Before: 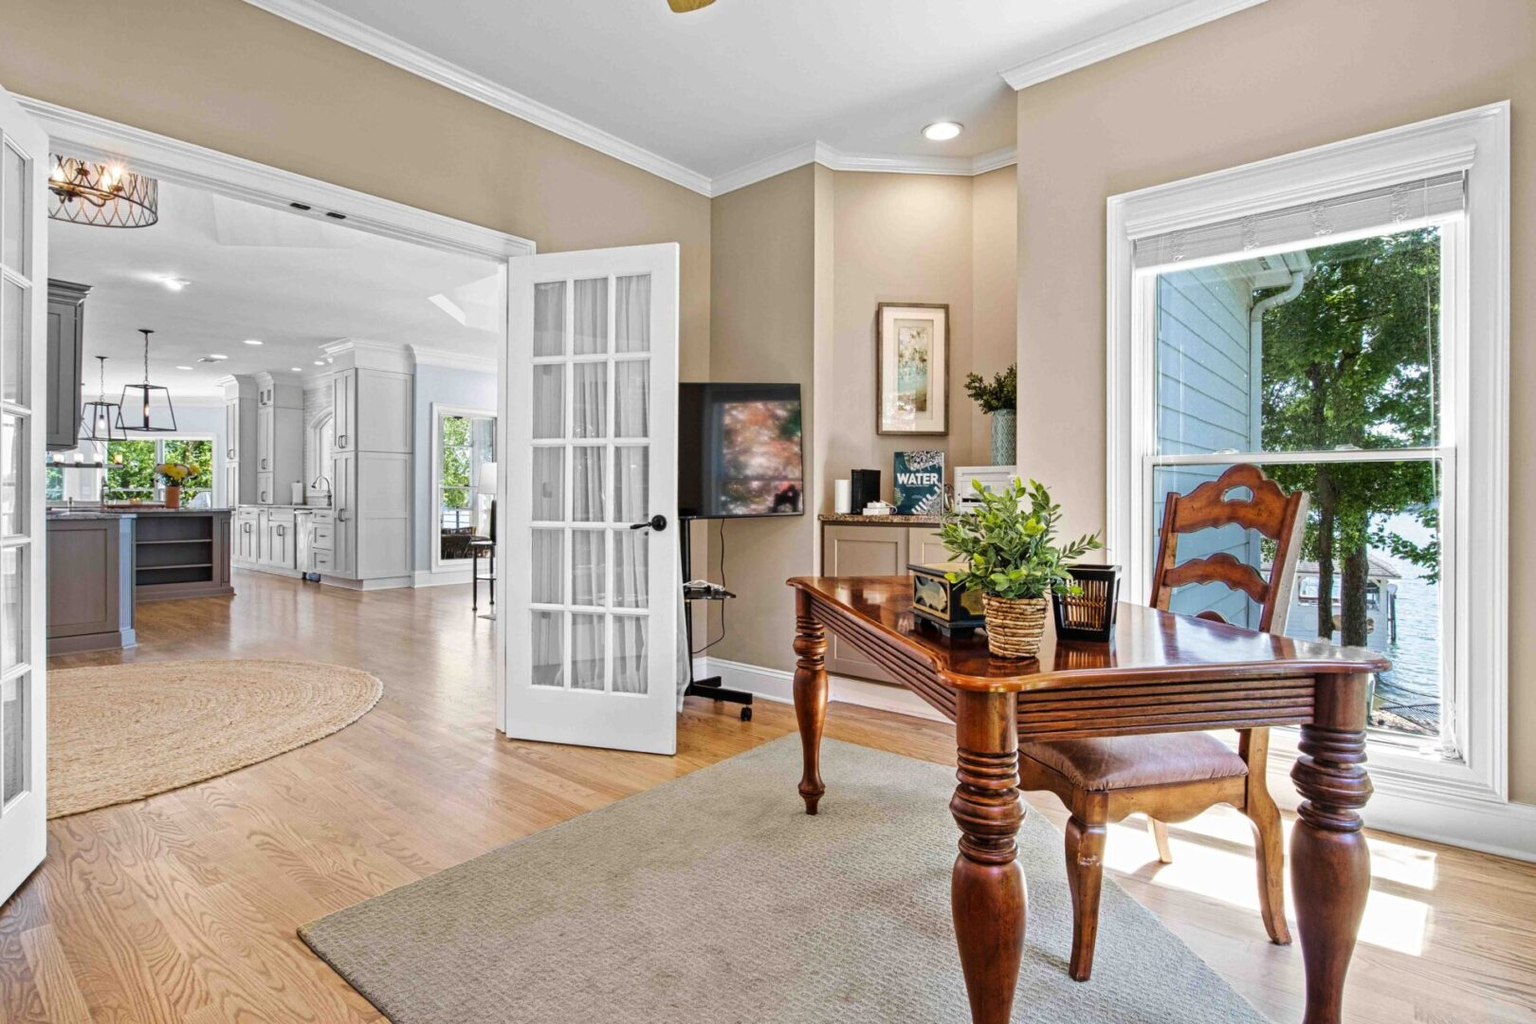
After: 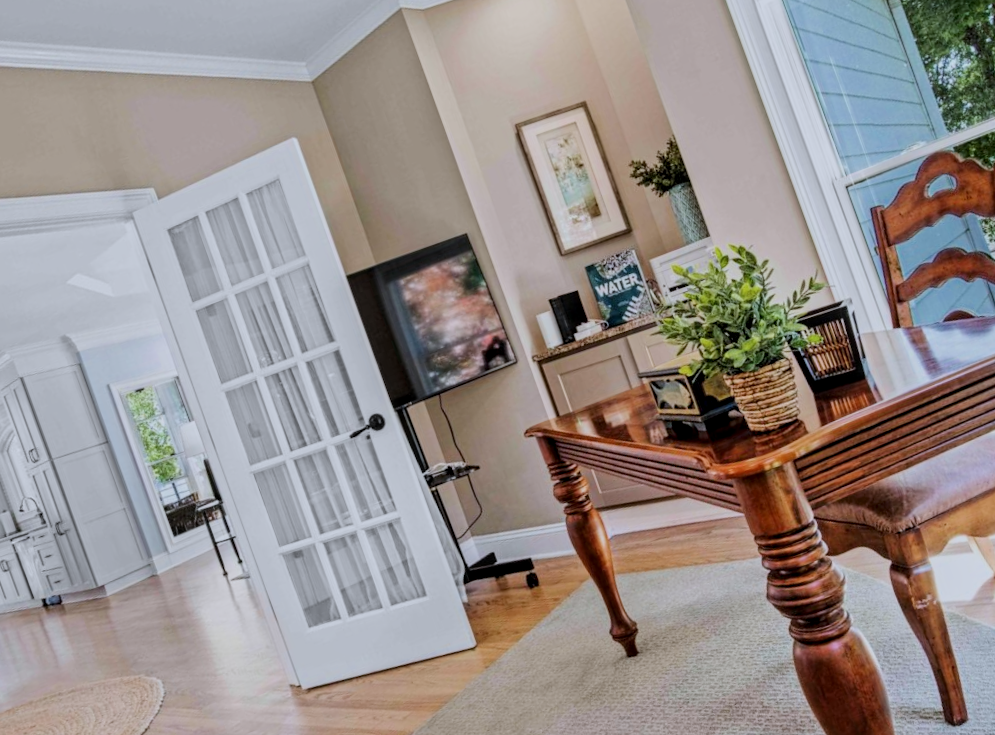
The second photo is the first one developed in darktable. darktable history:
crop and rotate: angle 19.97°, left 6.969%, right 3.802%, bottom 1.133%
color correction: highlights a* -0.683, highlights b* -8.61
filmic rgb: black relative exposure -7.65 EV, white relative exposure 4.56 EV, hardness 3.61, preserve chrominance max RGB, color science v6 (2022), iterations of high-quality reconstruction 0, contrast in shadows safe, contrast in highlights safe
local contrast: on, module defaults
